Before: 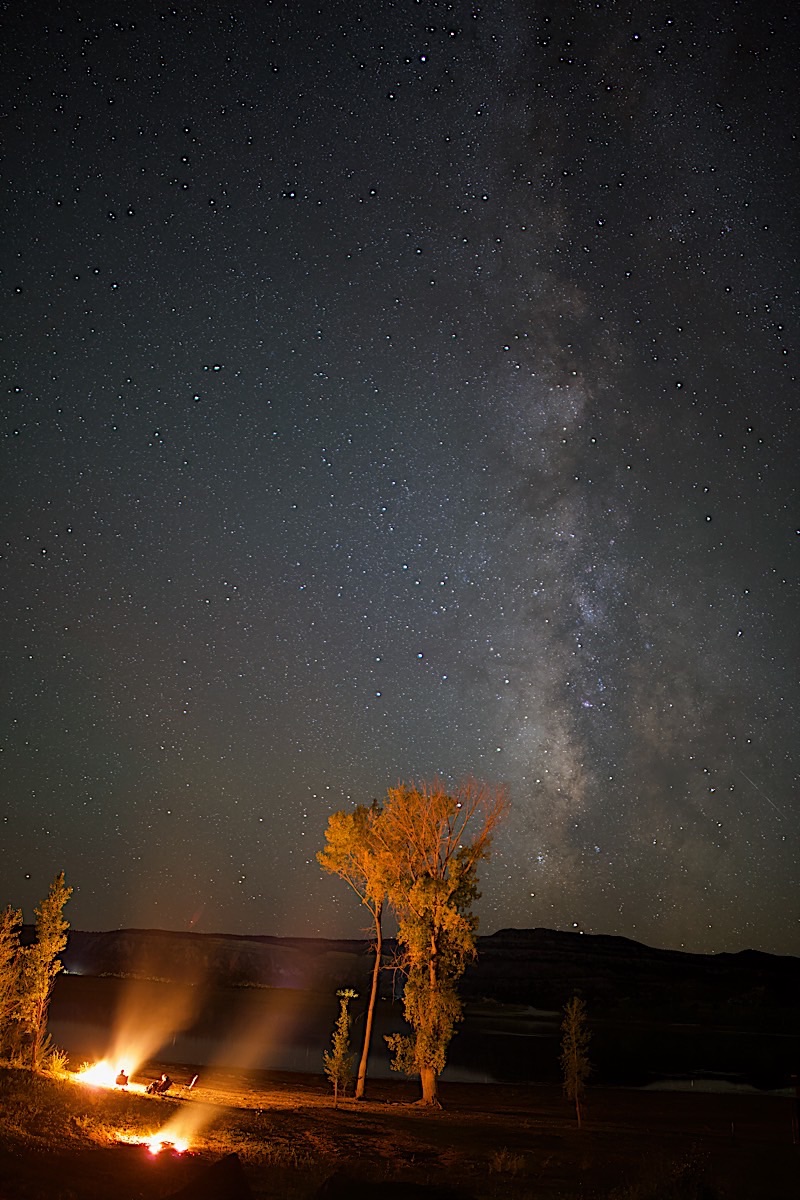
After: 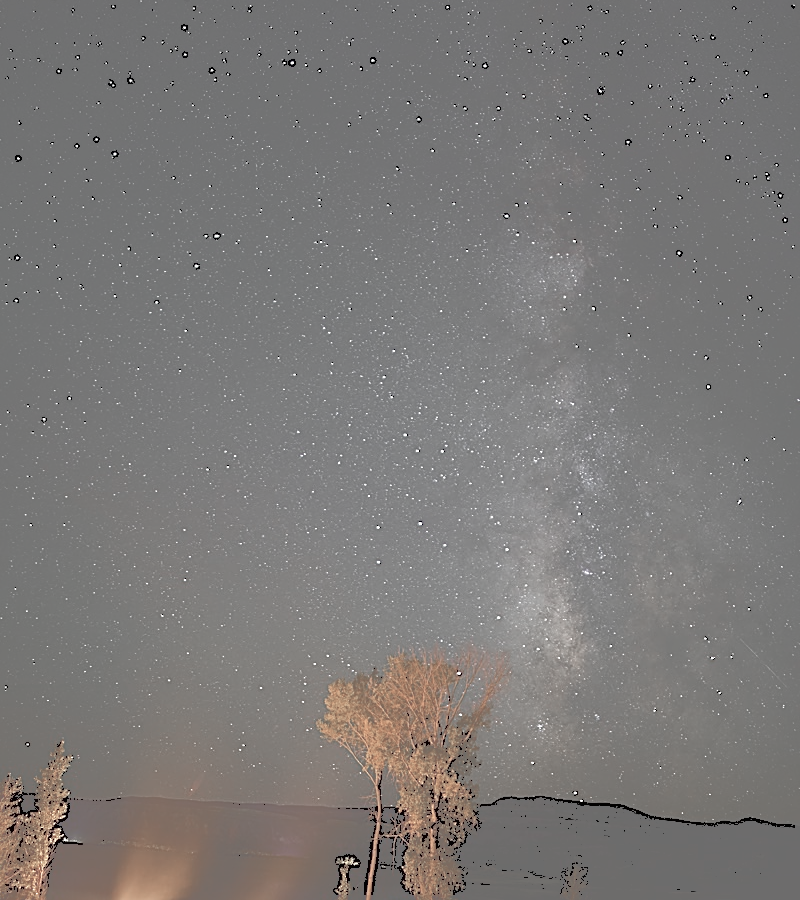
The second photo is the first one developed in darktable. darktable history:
sharpen: on, module defaults
exposure: black level correction 0, exposure 0.699 EV, compensate exposure bias true, compensate highlight preservation false
contrast brightness saturation: saturation -0.046
color correction: highlights b* 0.018, saturation 0.288
tone curve: curves: ch0 [(0, 0) (0.003, 0.453) (0.011, 0.457) (0.025, 0.457) (0.044, 0.463) (0.069, 0.464) (0.1, 0.471) (0.136, 0.475) (0.177, 0.481) (0.224, 0.486) (0.277, 0.496) (0.335, 0.515) (0.399, 0.544) (0.468, 0.577) (0.543, 0.621) (0.623, 0.67) (0.709, 0.73) (0.801, 0.788) (0.898, 0.848) (1, 1)], color space Lab, independent channels
crop: top 11.026%, bottom 13.909%
shadows and highlights: highlights color adjustment 45.95%, soften with gaussian
color zones: curves: ch0 [(0, 0.48) (0.209, 0.398) (0.305, 0.332) (0.429, 0.493) (0.571, 0.5) (0.714, 0.5) (0.857, 0.5) (1, 0.48)]; ch1 [(0, 0.736) (0.143, 0.625) (0.225, 0.371) (0.429, 0.256) (0.571, 0.241) (0.714, 0.213) (0.857, 0.48) (1, 0.736)]; ch2 [(0, 0.448) (0.143, 0.498) (0.286, 0.5) (0.429, 0.5) (0.571, 0.5) (0.714, 0.5) (0.857, 0.5) (1, 0.448)]
